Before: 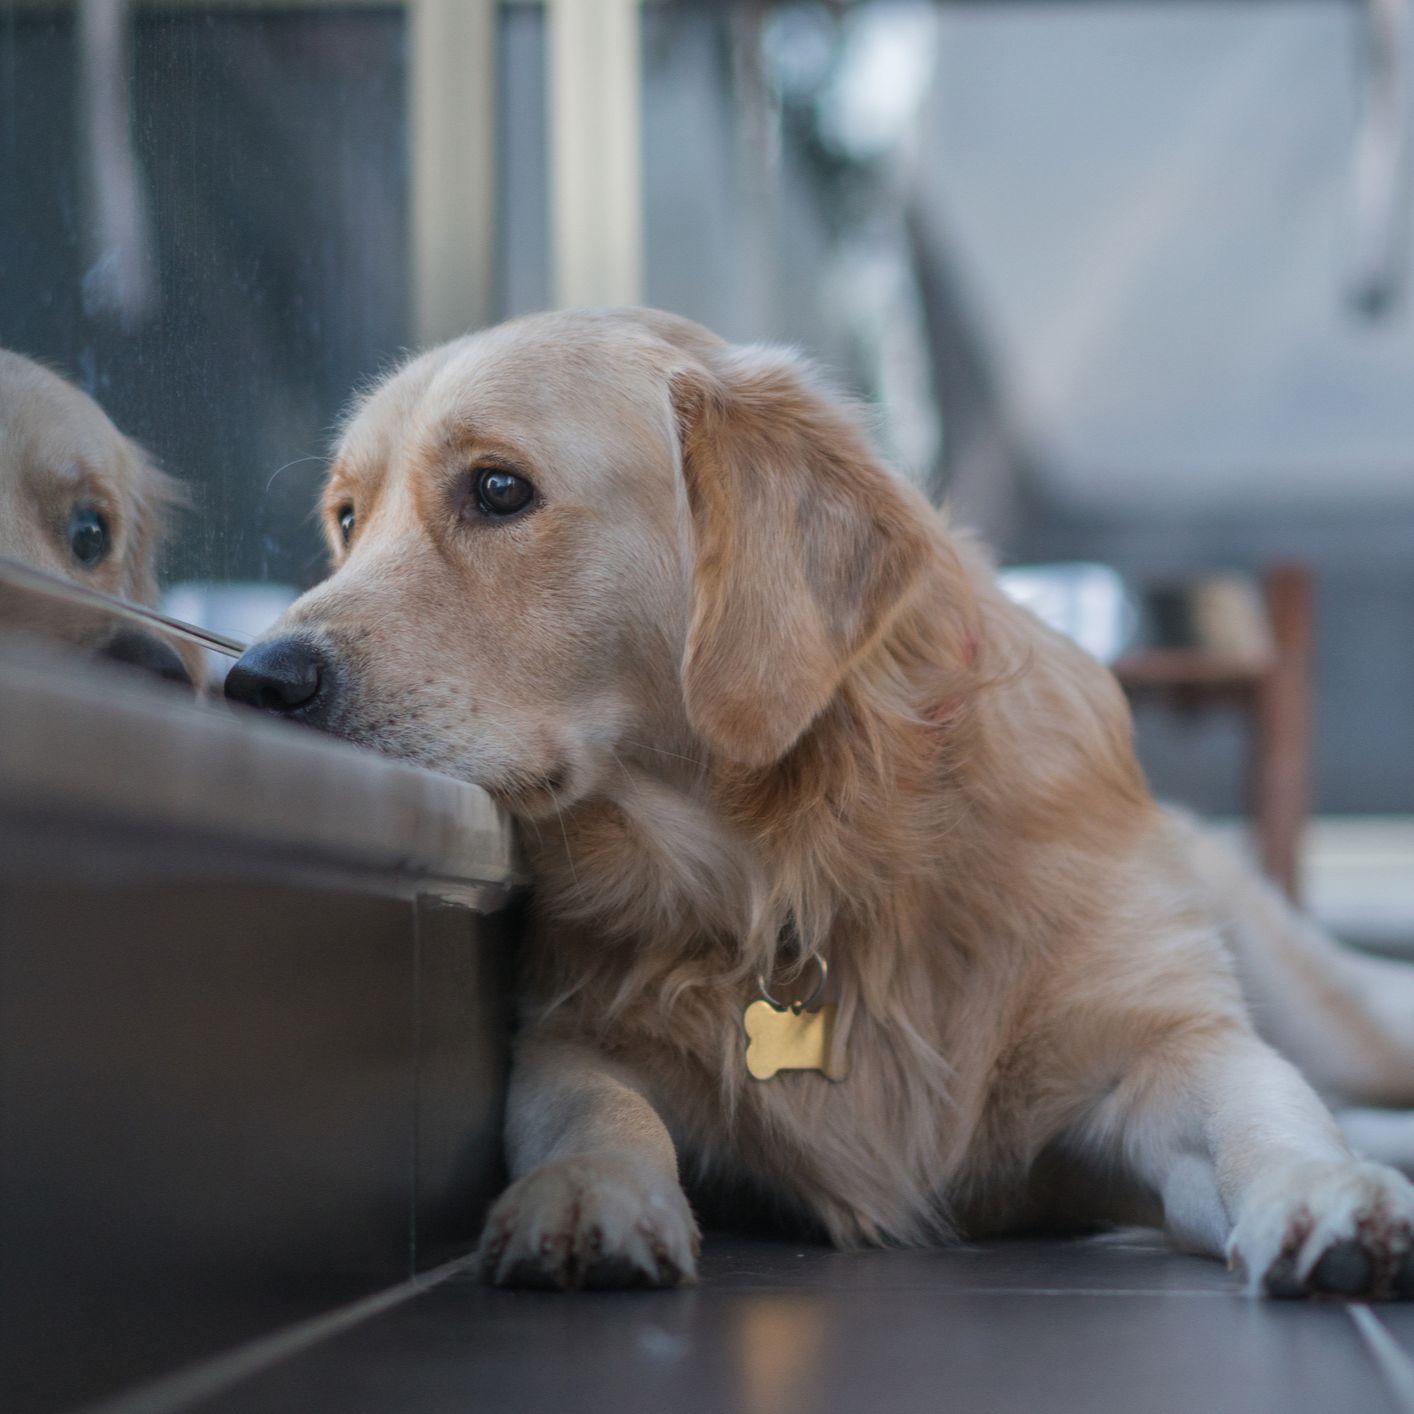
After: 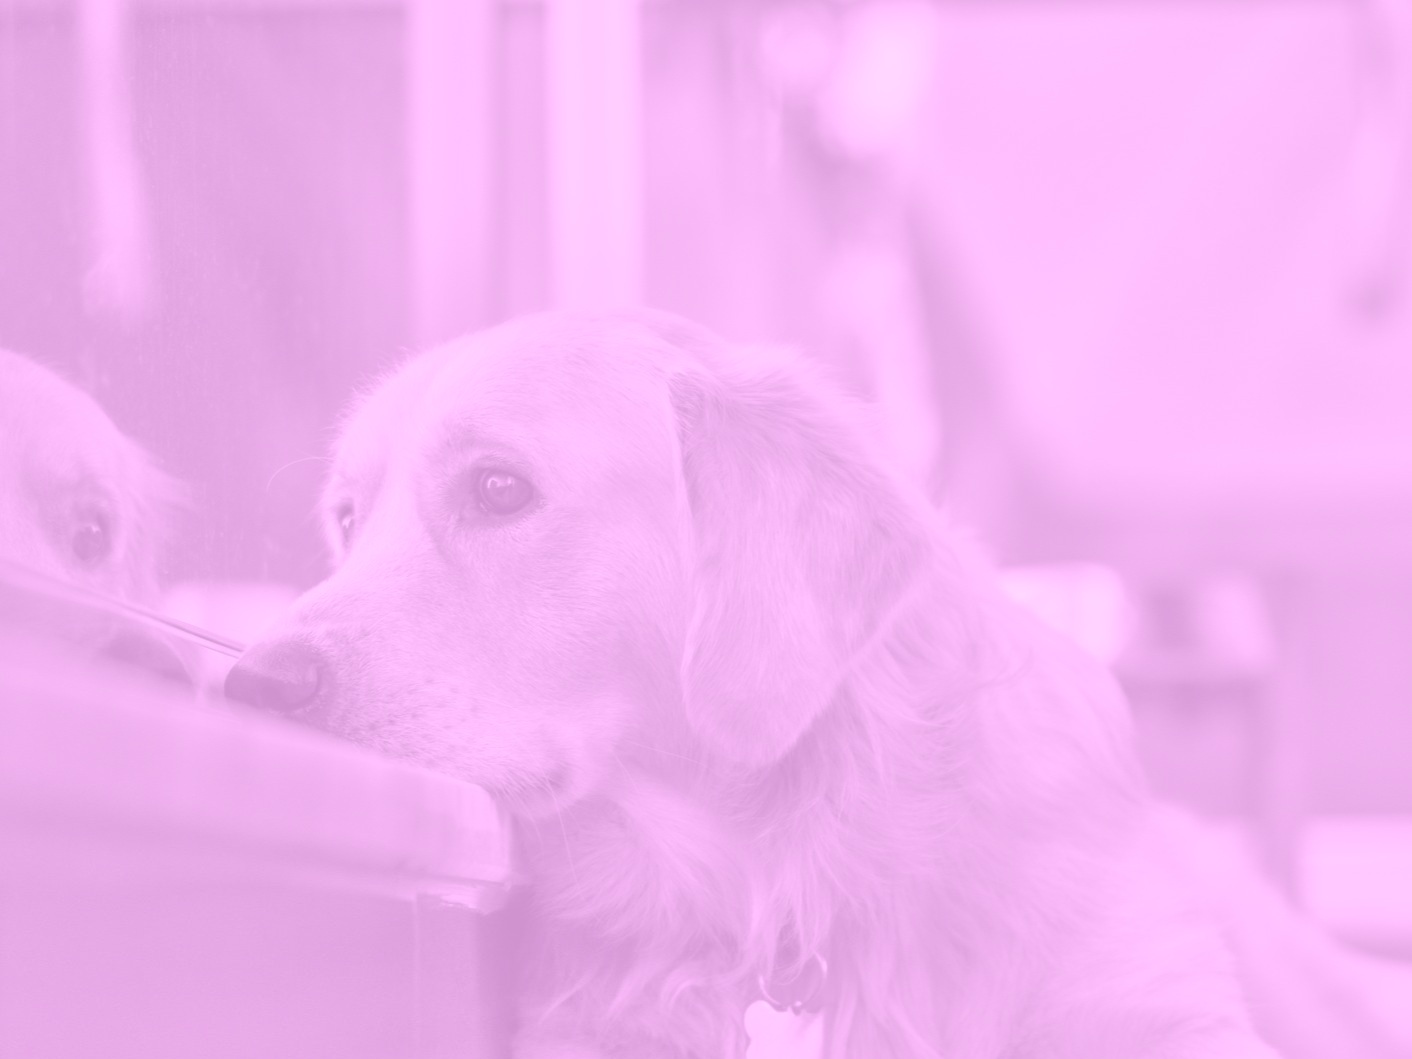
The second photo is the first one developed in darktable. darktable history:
color correction: highlights a* 10.32, highlights b* 14.66, shadows a* -9.59, shadows b* -15.02
shadows and highlights: shadows 80.73, white point adjustment -9.07, highlights -61.46, soften with gaussian
colorize: hue 331.2°, saturation 69%, source mix 30.28%, lightness 69.02%, version 1
crop: bottom 24.967%
